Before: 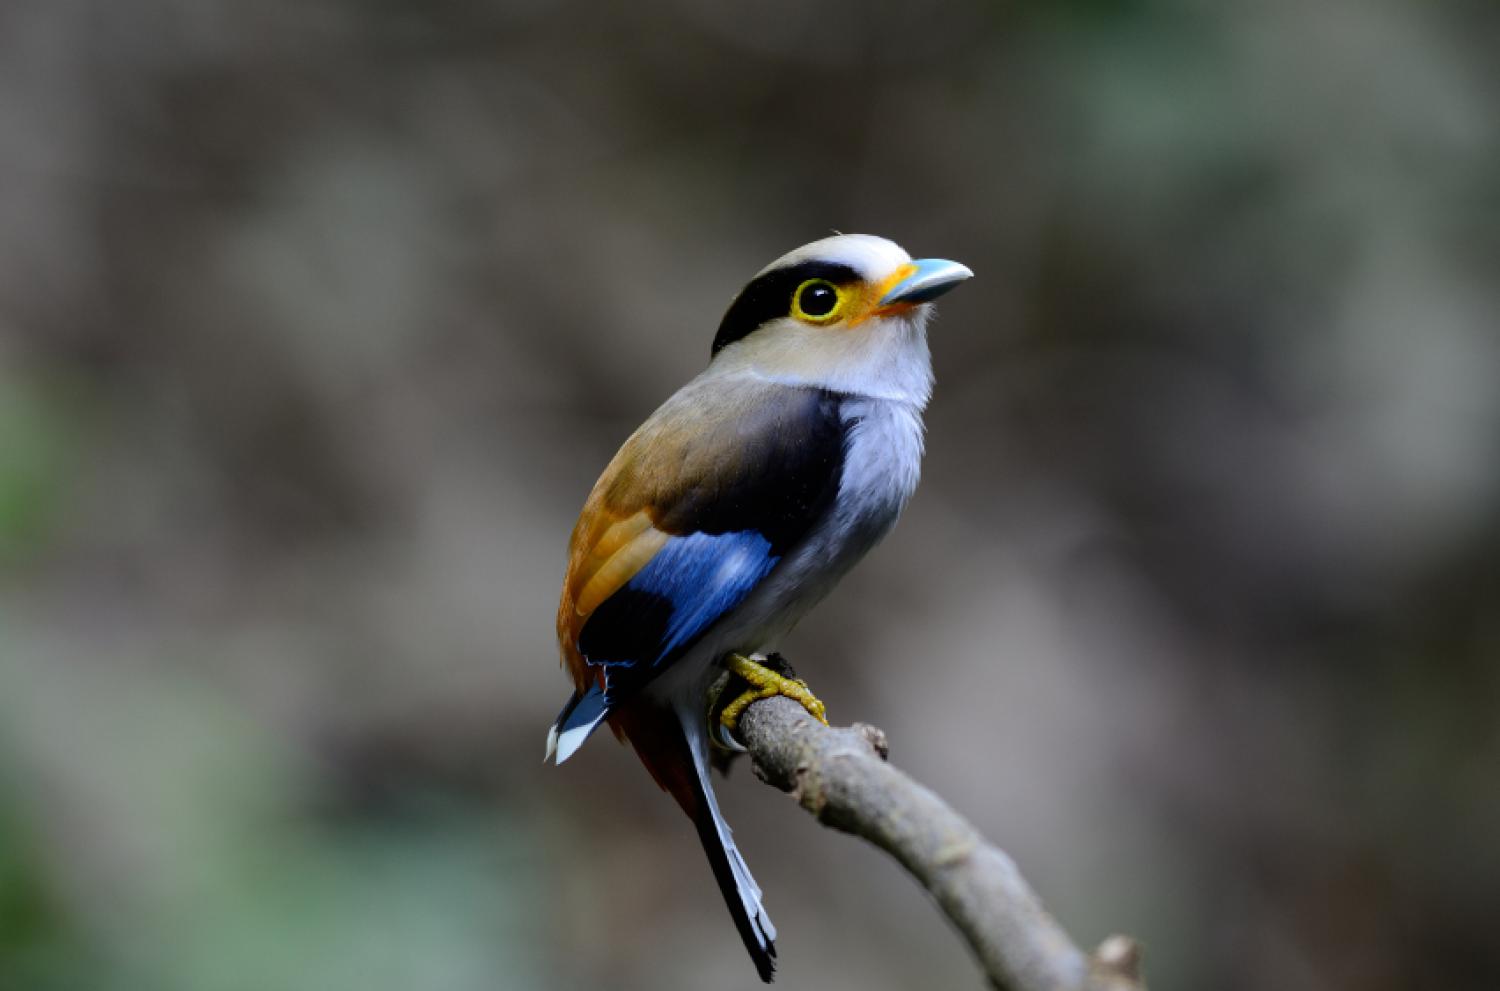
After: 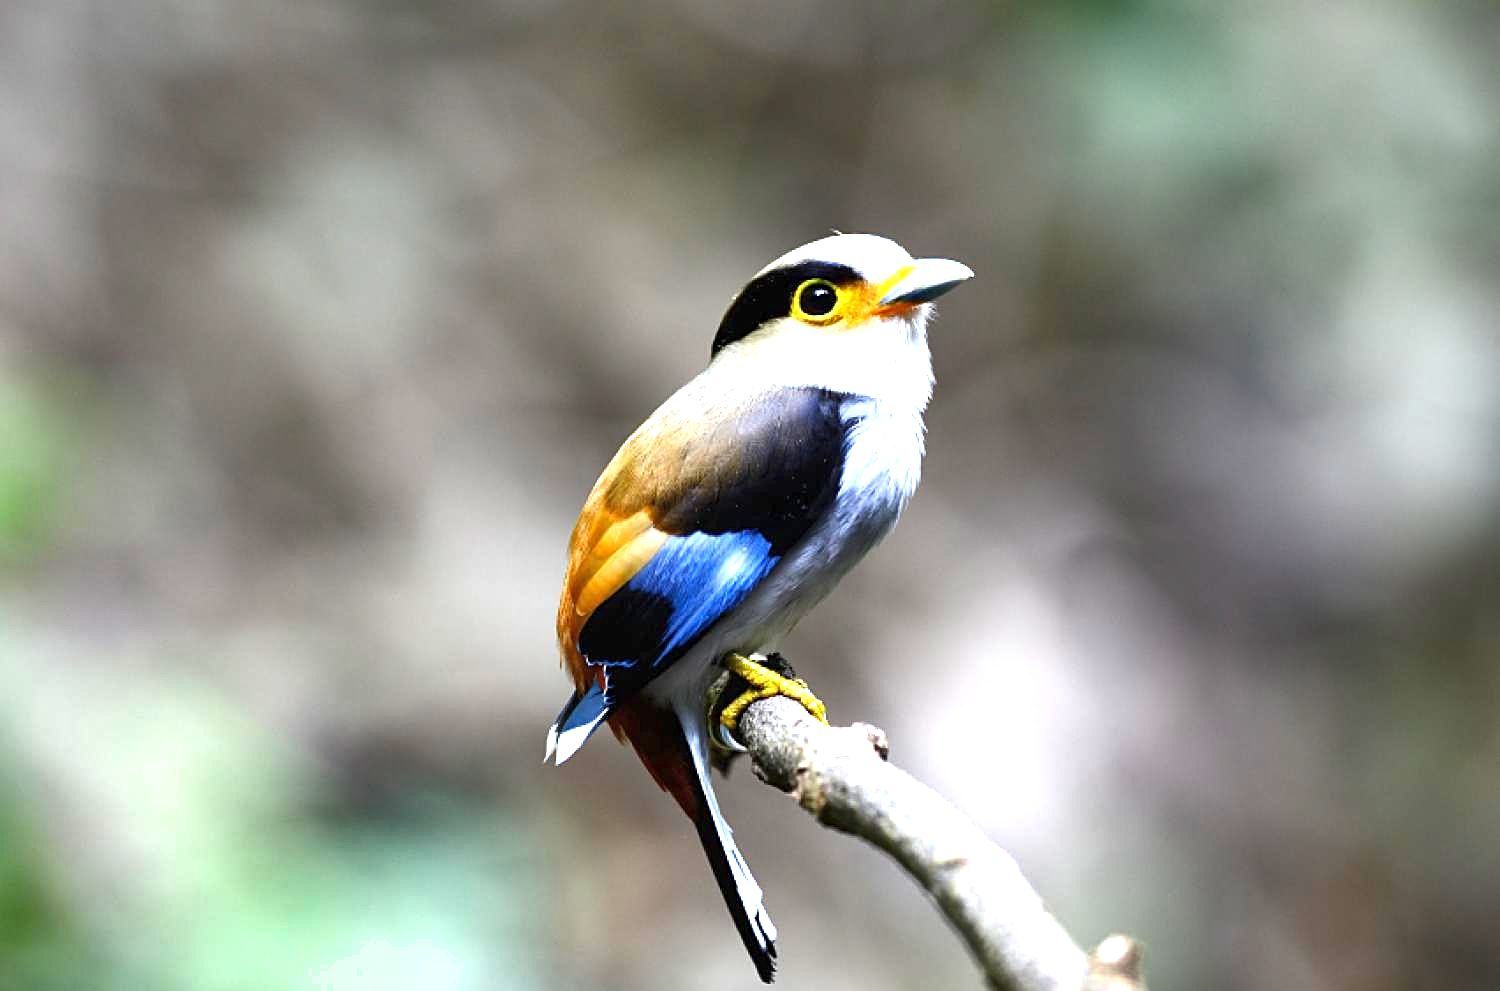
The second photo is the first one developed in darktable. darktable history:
sharpen: on, module defaults
shadows and highlights: shadows 32.83, highlights -47.7, soften with gaussian
exposure: black level correction 0, exposure 1.9 EV, compensate highlight preservation false
